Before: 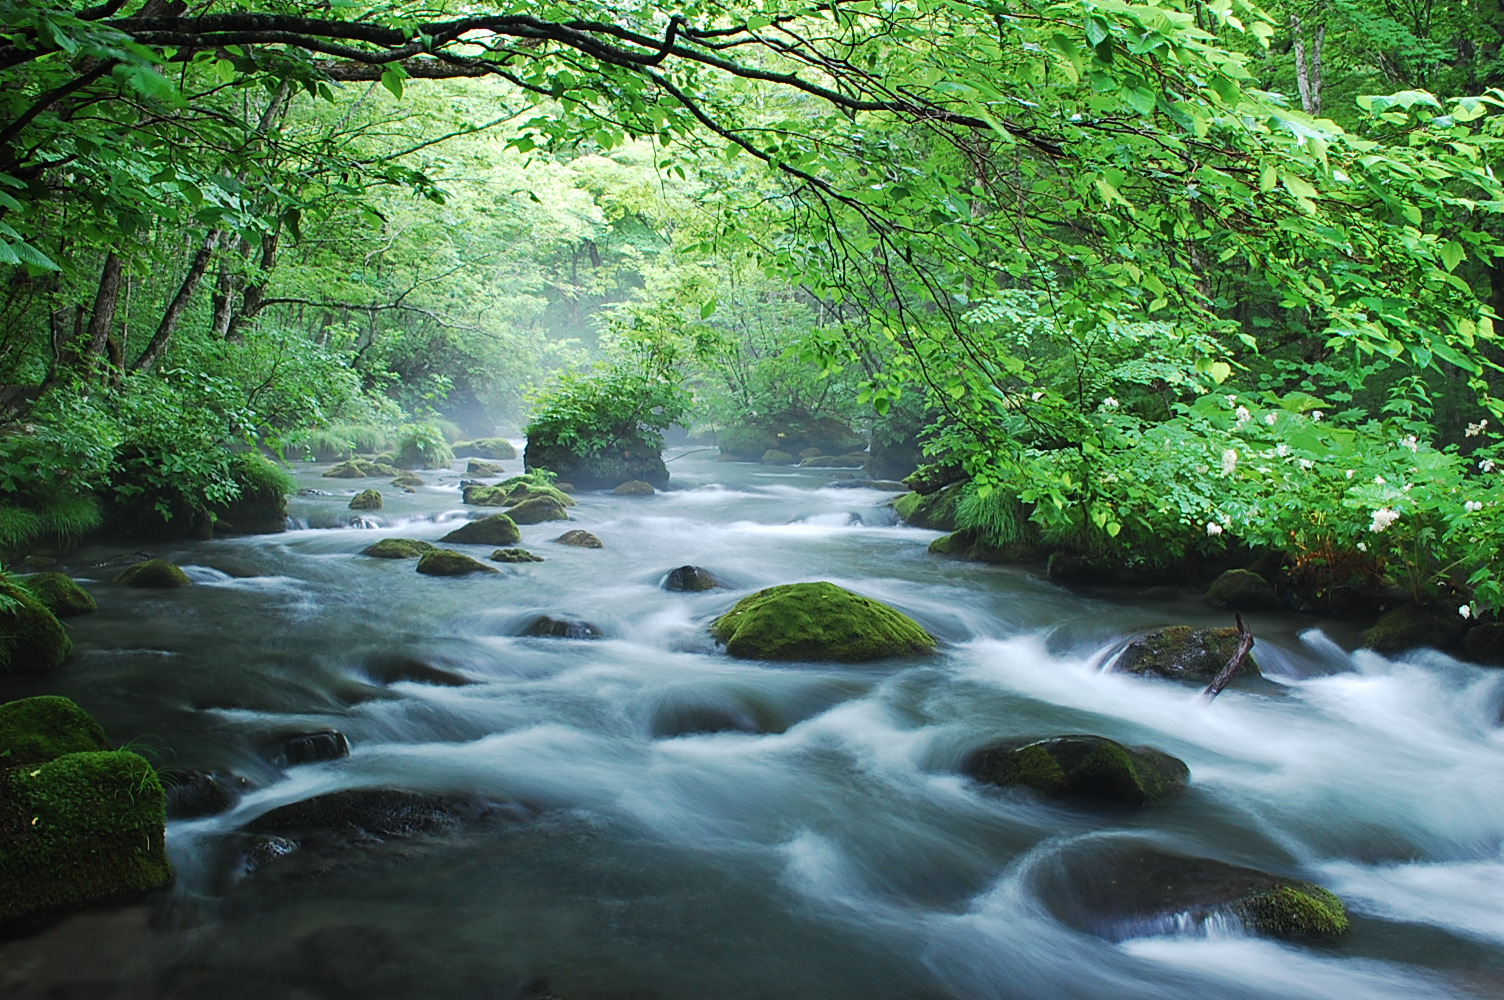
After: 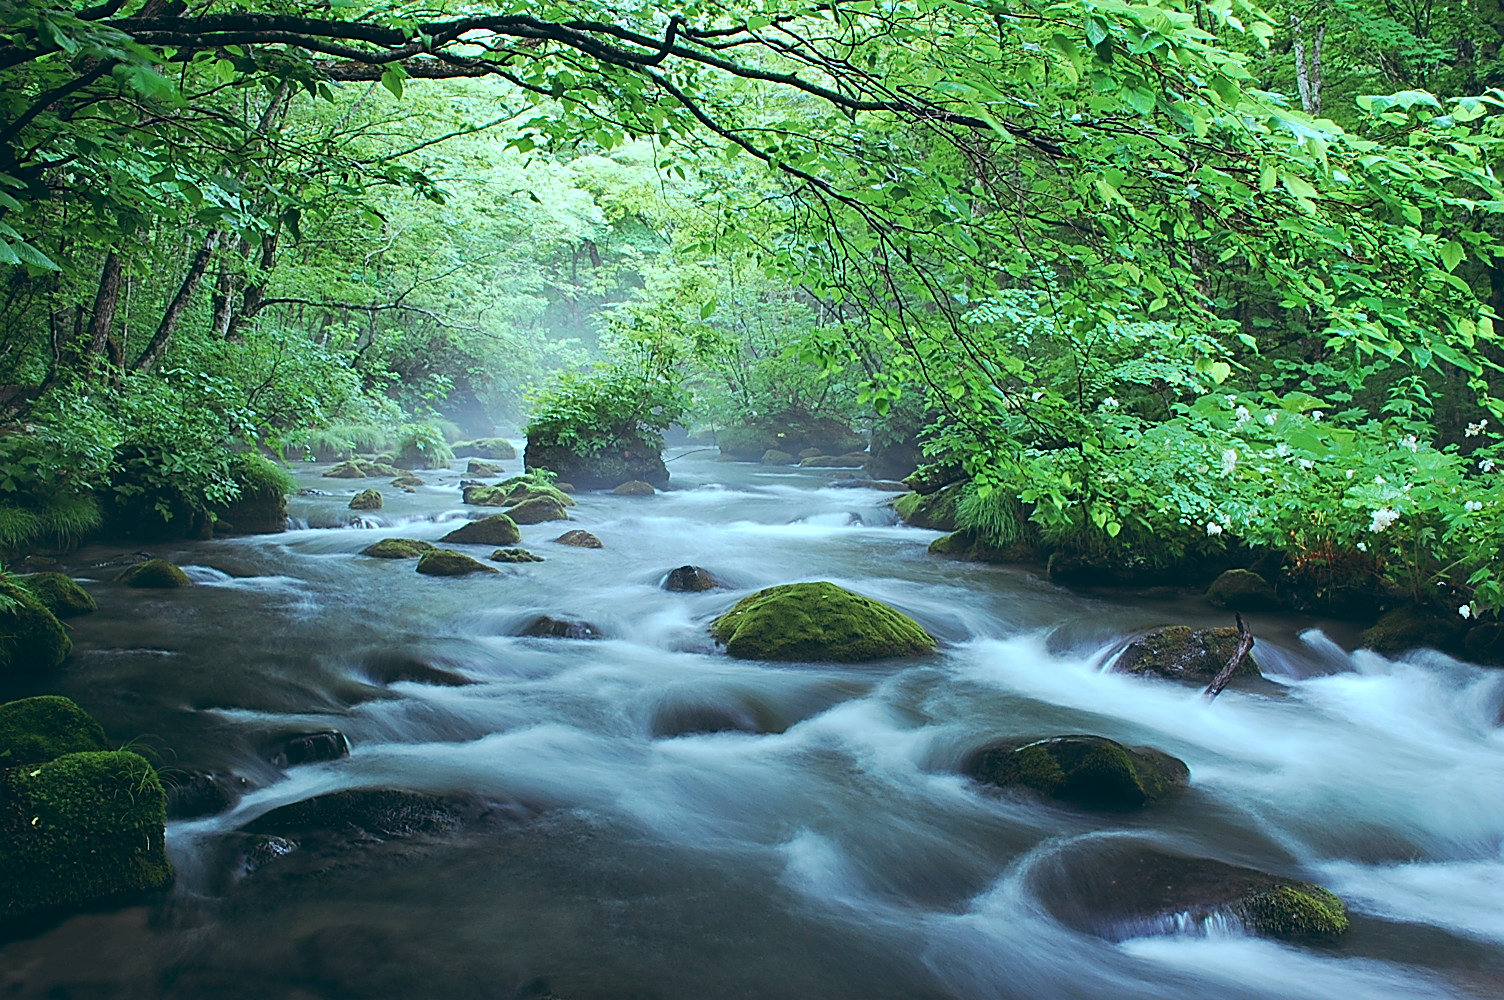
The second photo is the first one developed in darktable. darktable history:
color balance: lift [1.003, 0.993, 1.001, 1.007], gamma [1.018, 1.072, 0.959, 0.928], gain [0.974, 0.873, 1.031, 1.127]
sharpen: on, module defaults
